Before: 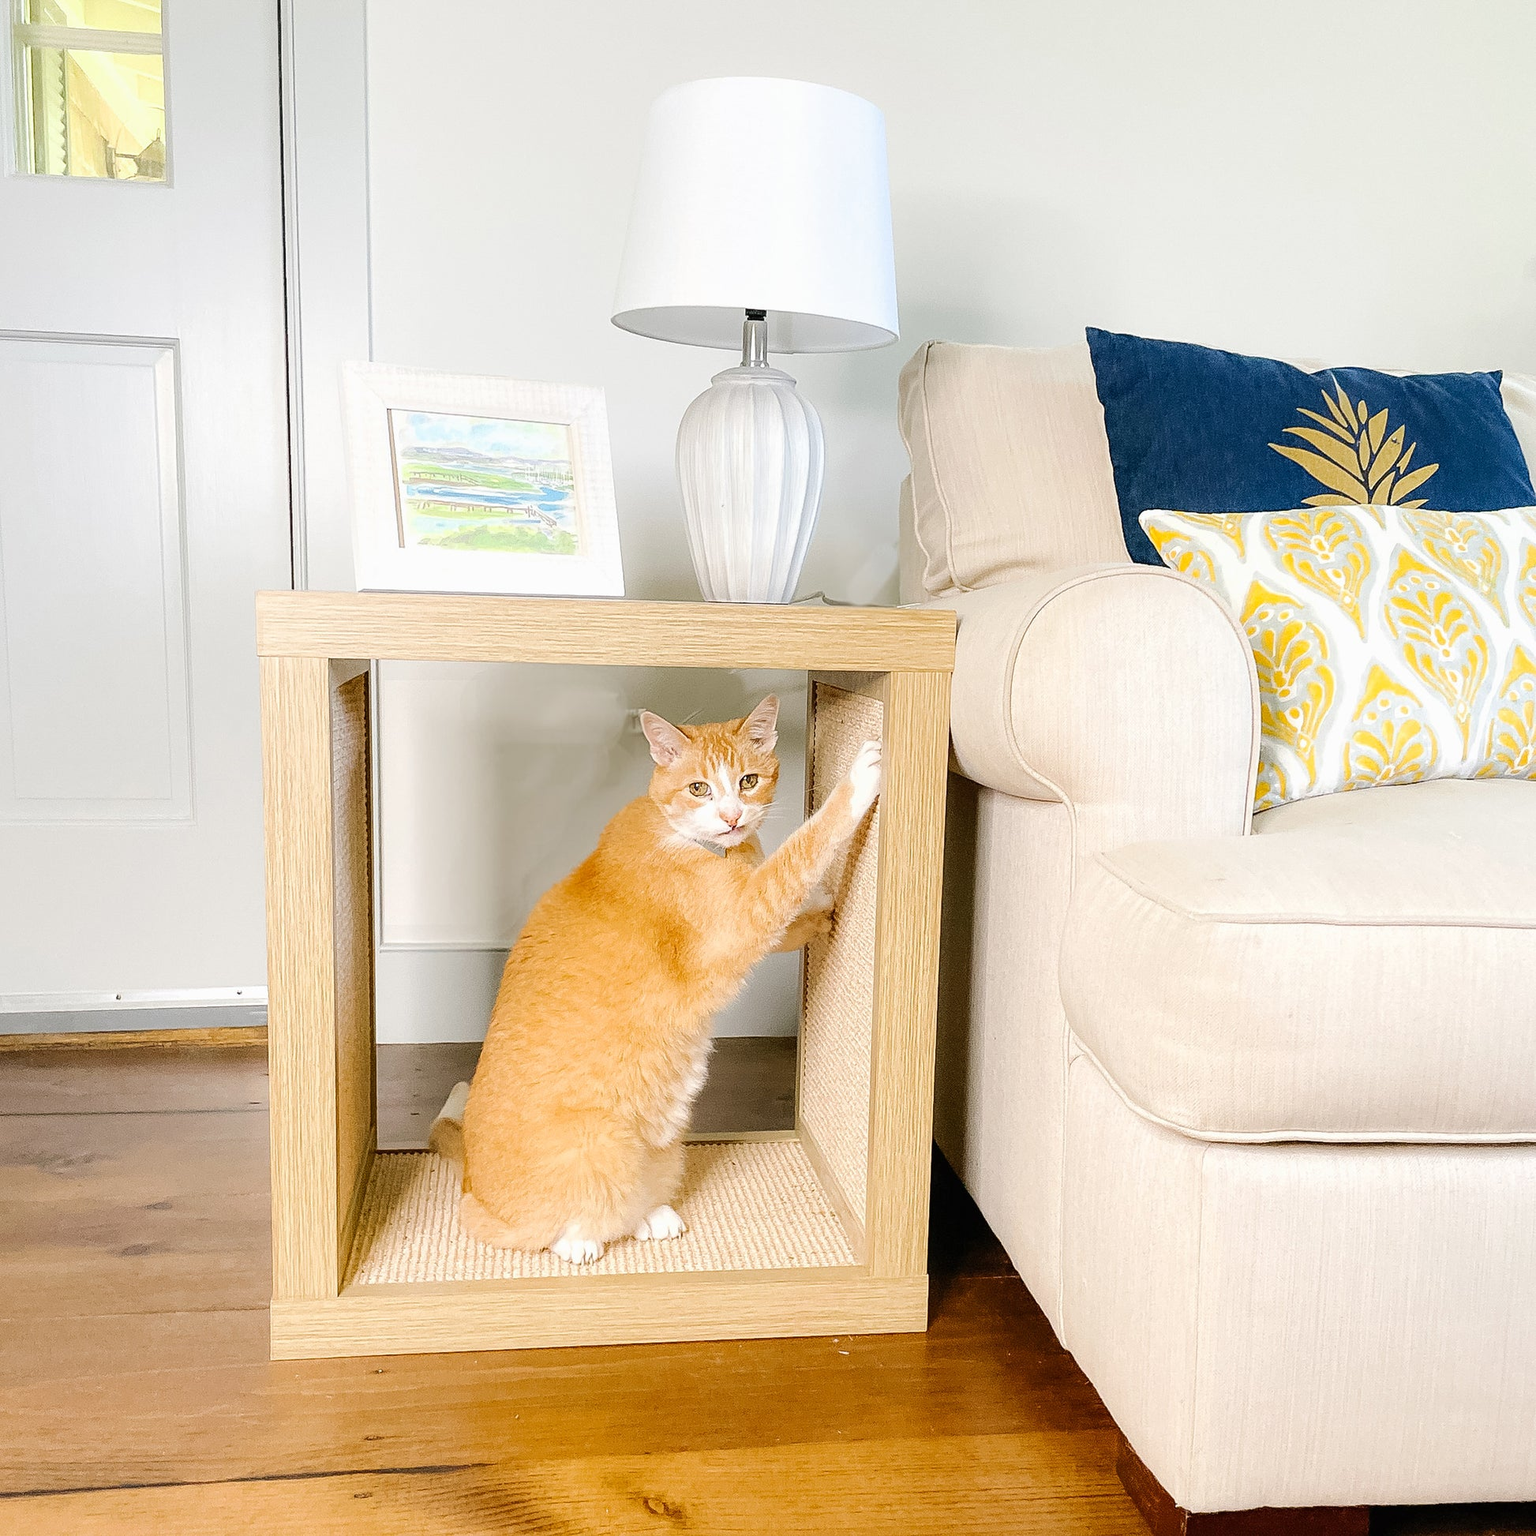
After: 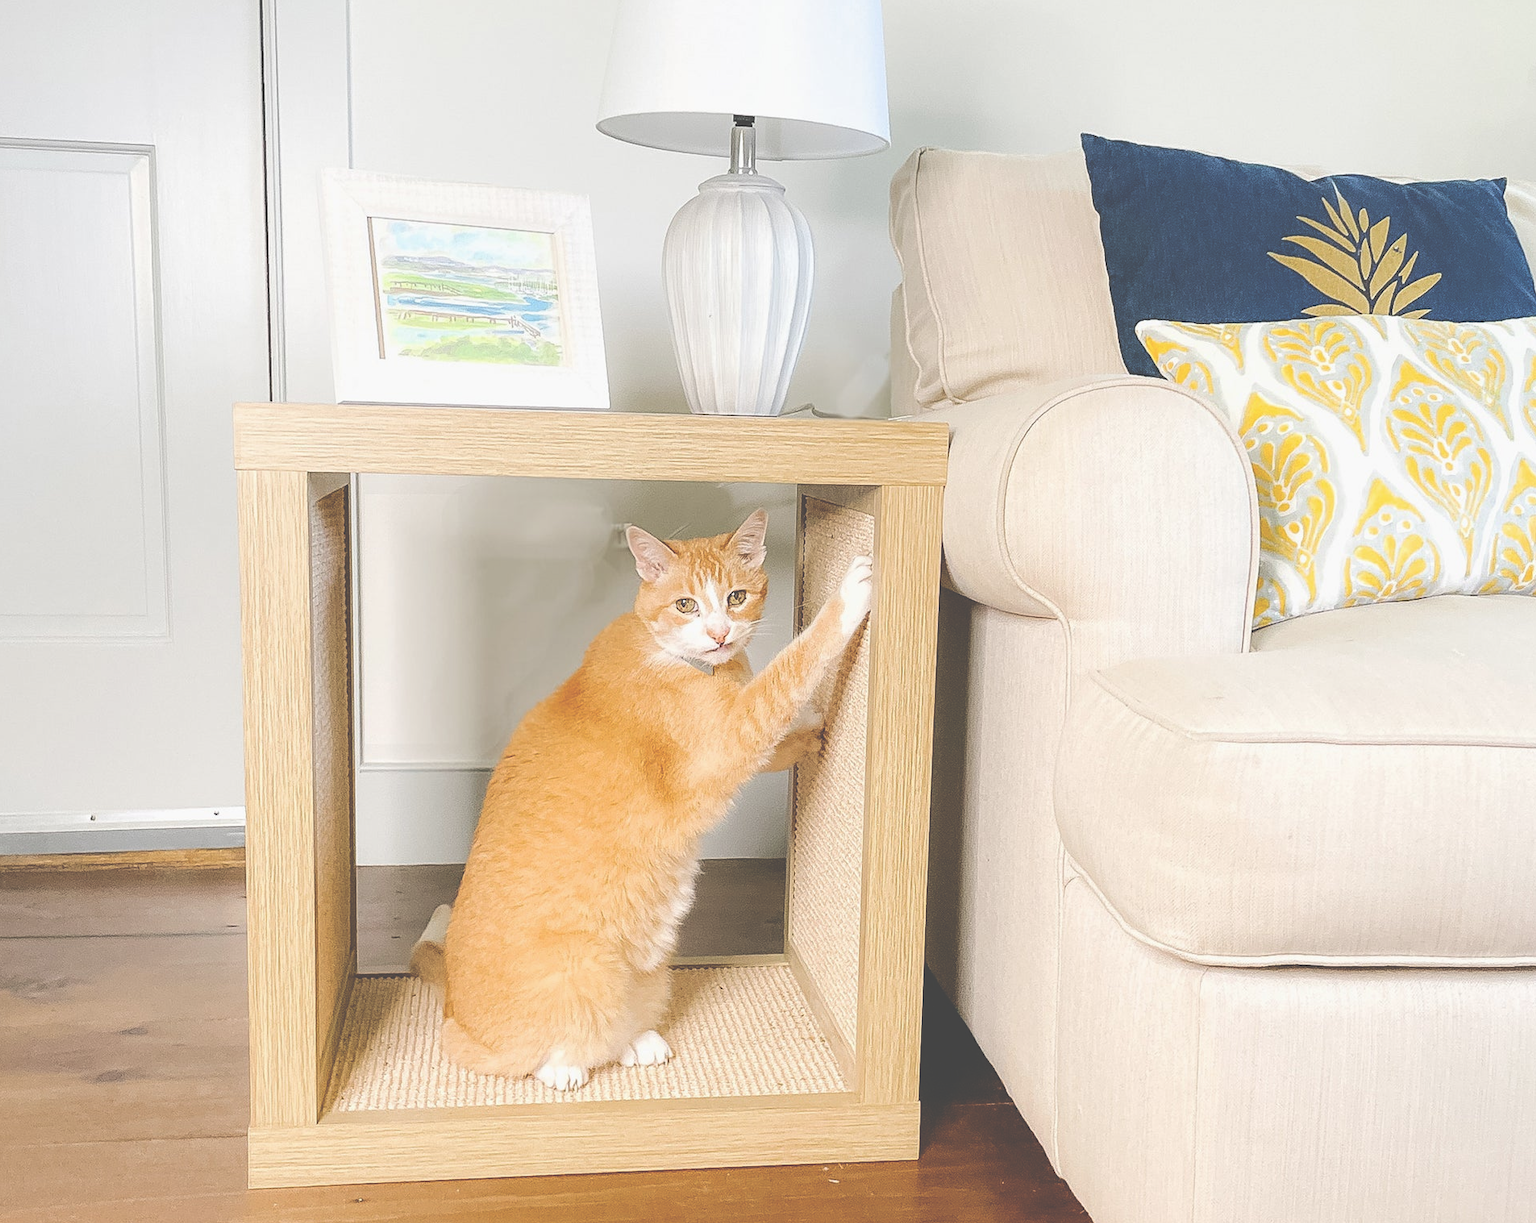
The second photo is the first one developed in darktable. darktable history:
crop and rotate: left 1.814%, top 12.818%, right 0.25%, bottom 9.225%
exposure: black level correction -0.062, exposure -0.05 EV, compensate highlight preservation false
